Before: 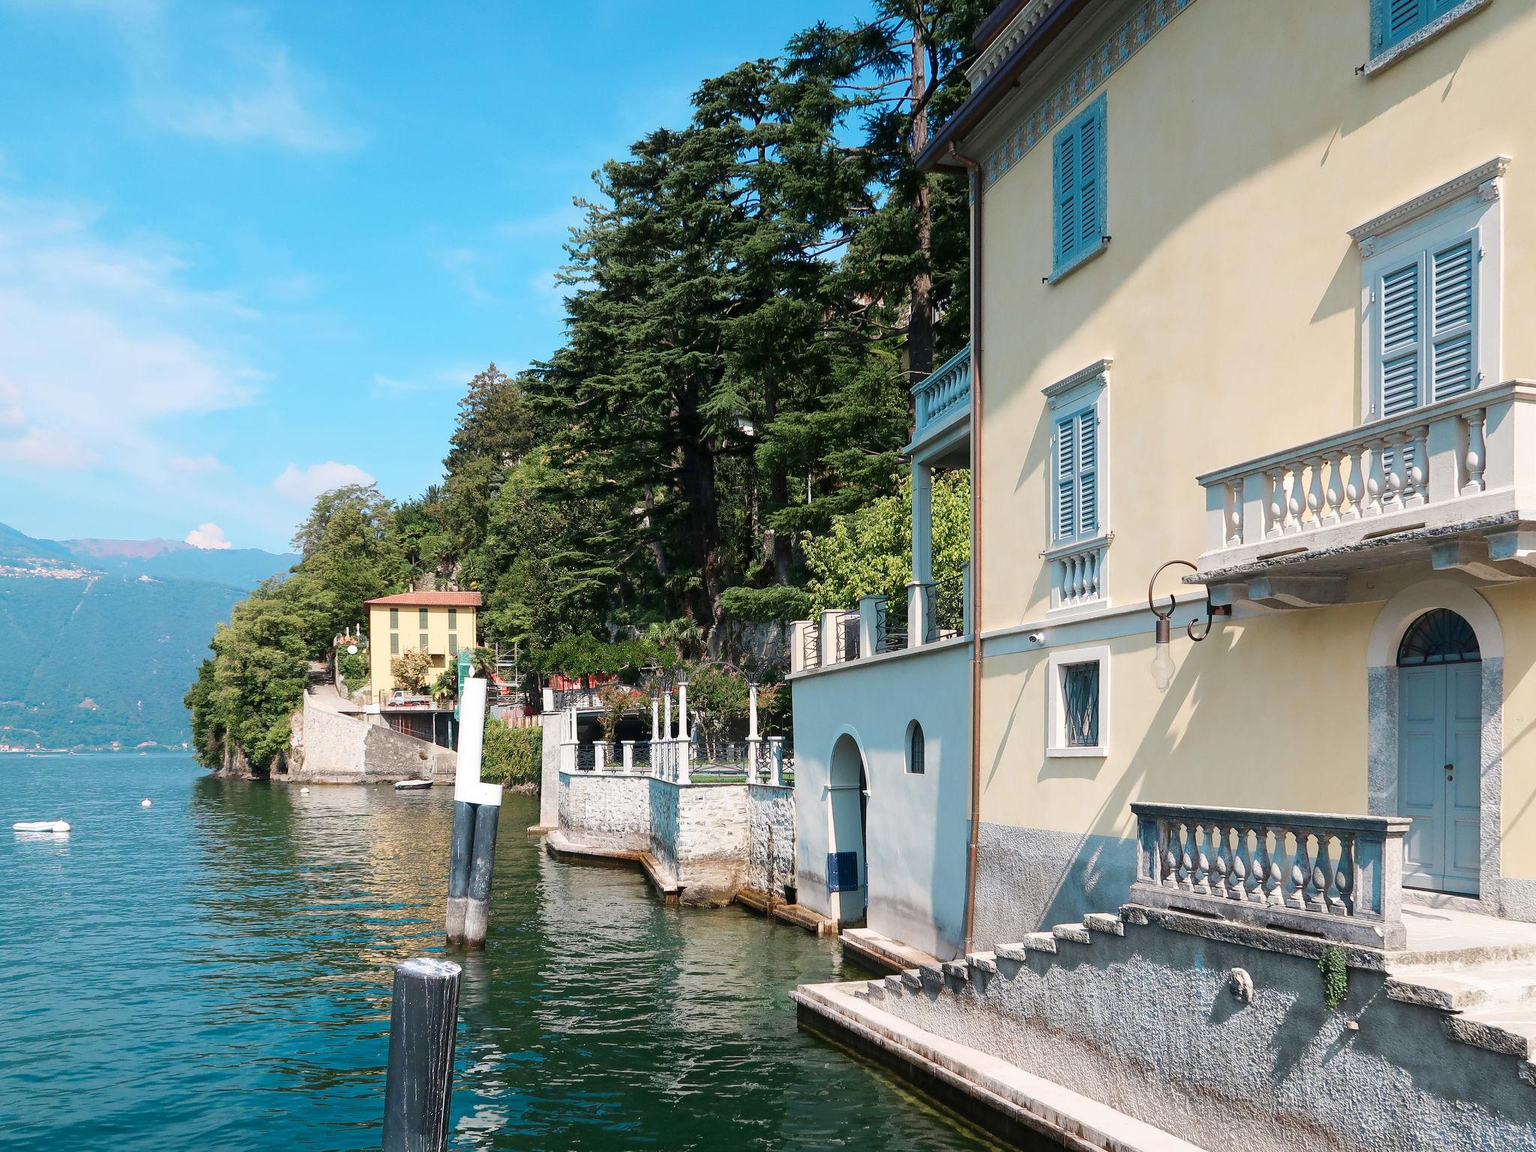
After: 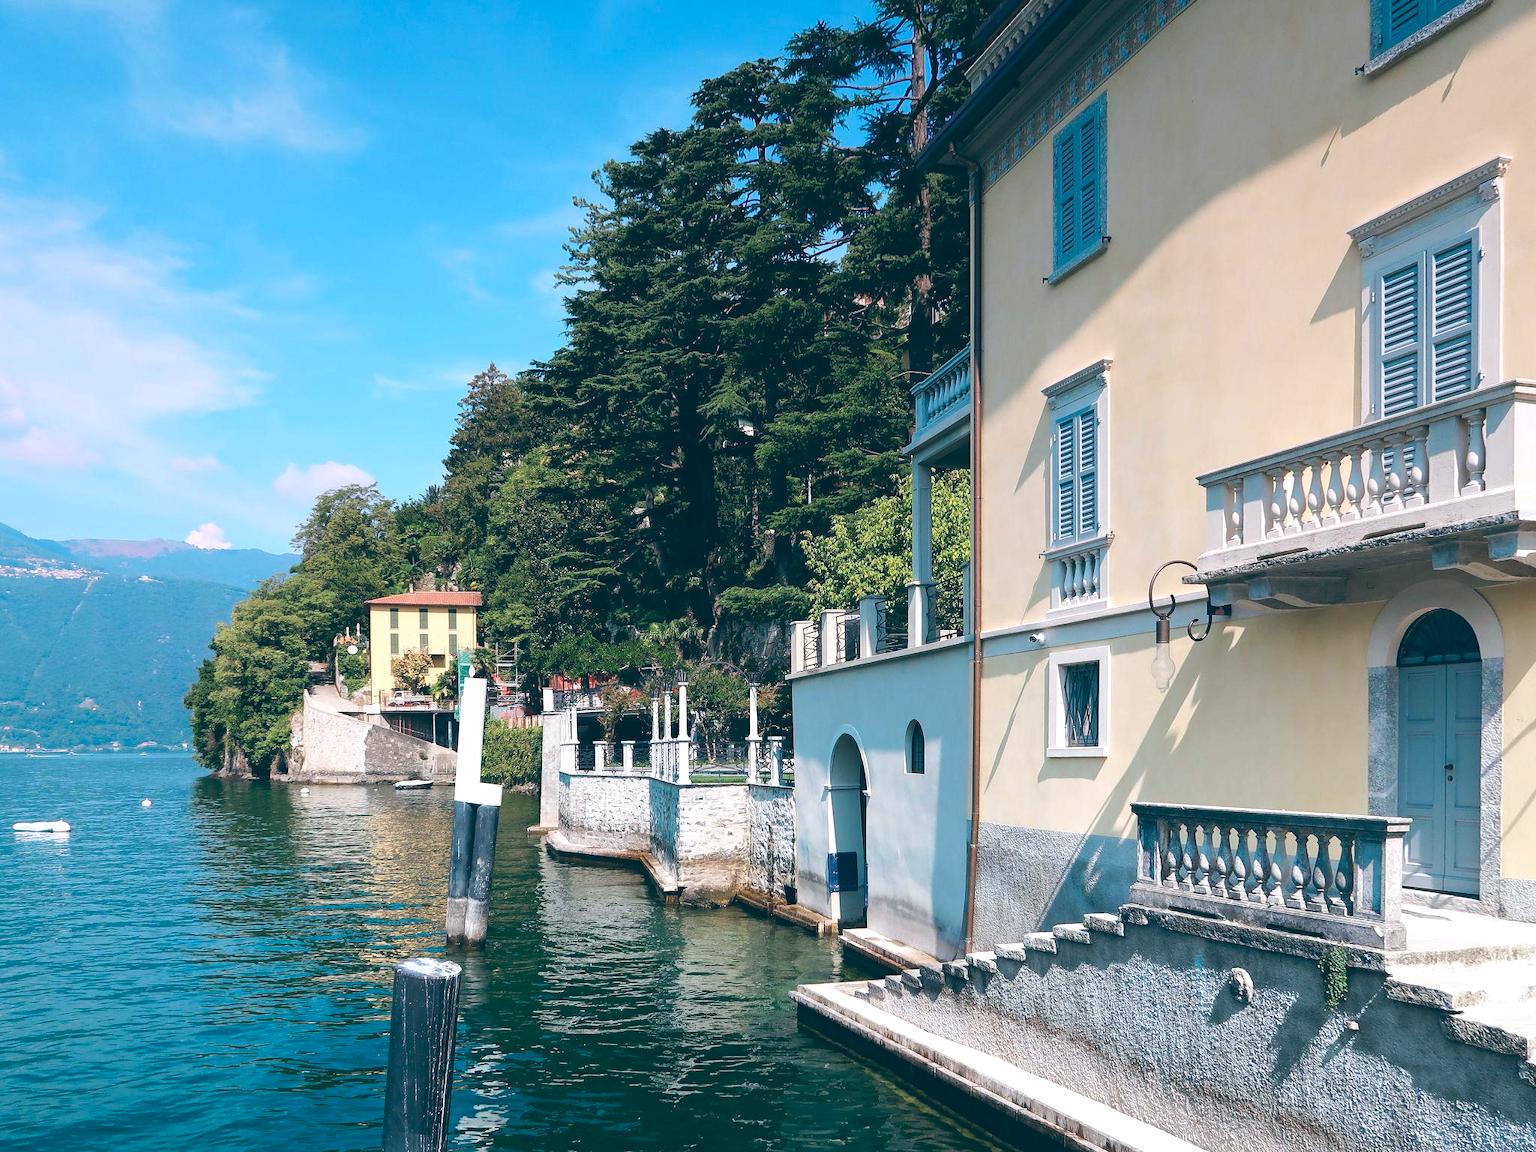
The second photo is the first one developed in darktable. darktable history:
graduated density: density 0.38 EV, hardness 21%, rotation -6.11°, saturation 32%
white balance: red 0.982, blue 1.018
color balance: lift [1.016, 0.983, 1, 1.017], gamma [0.958, 1, 1, 1], gain [0.981, 1.007, 0.993, 1.002], input saturation 118.26%, contrast 13.43%, contrast fulcrum 21.62%, output saturation 82.76%
